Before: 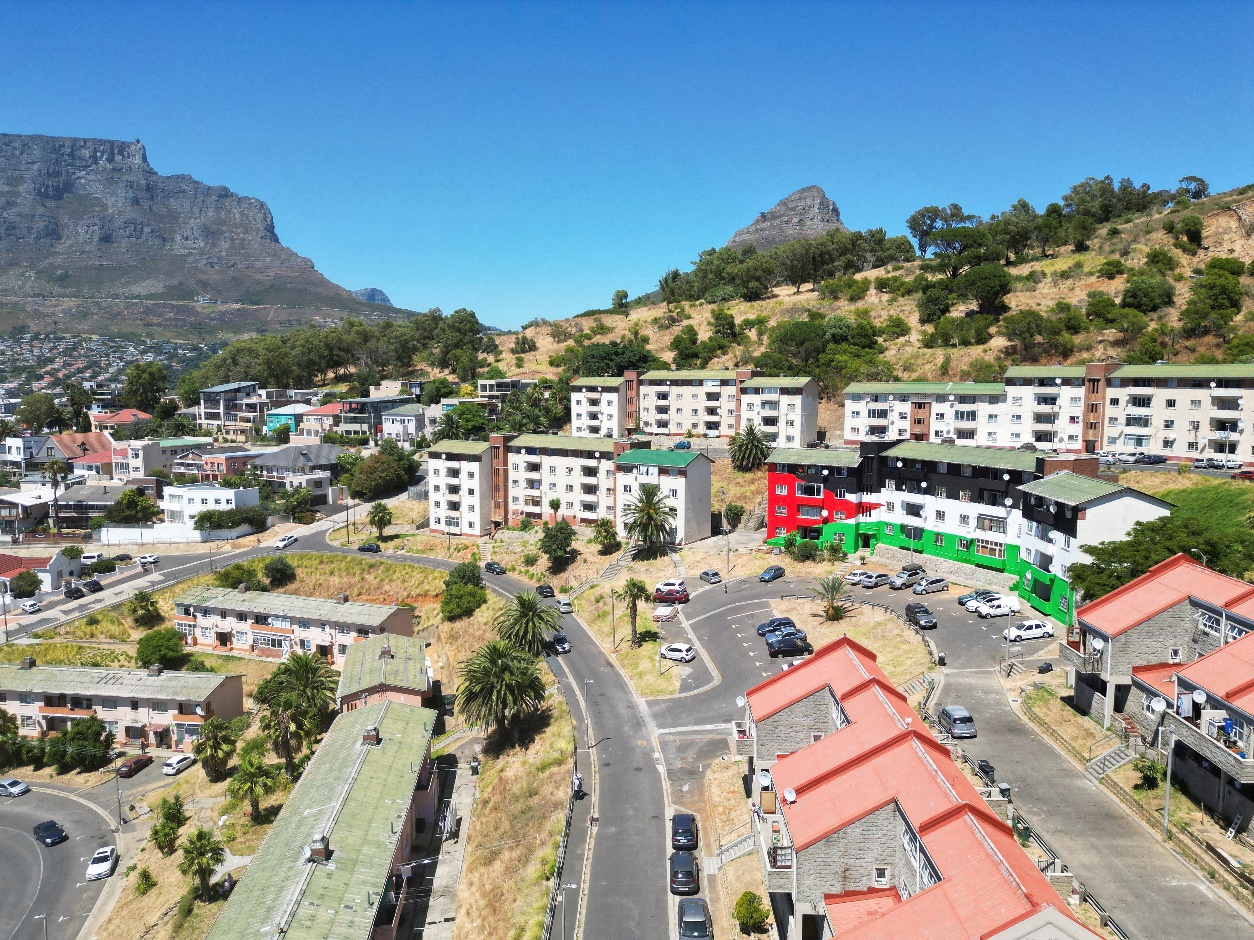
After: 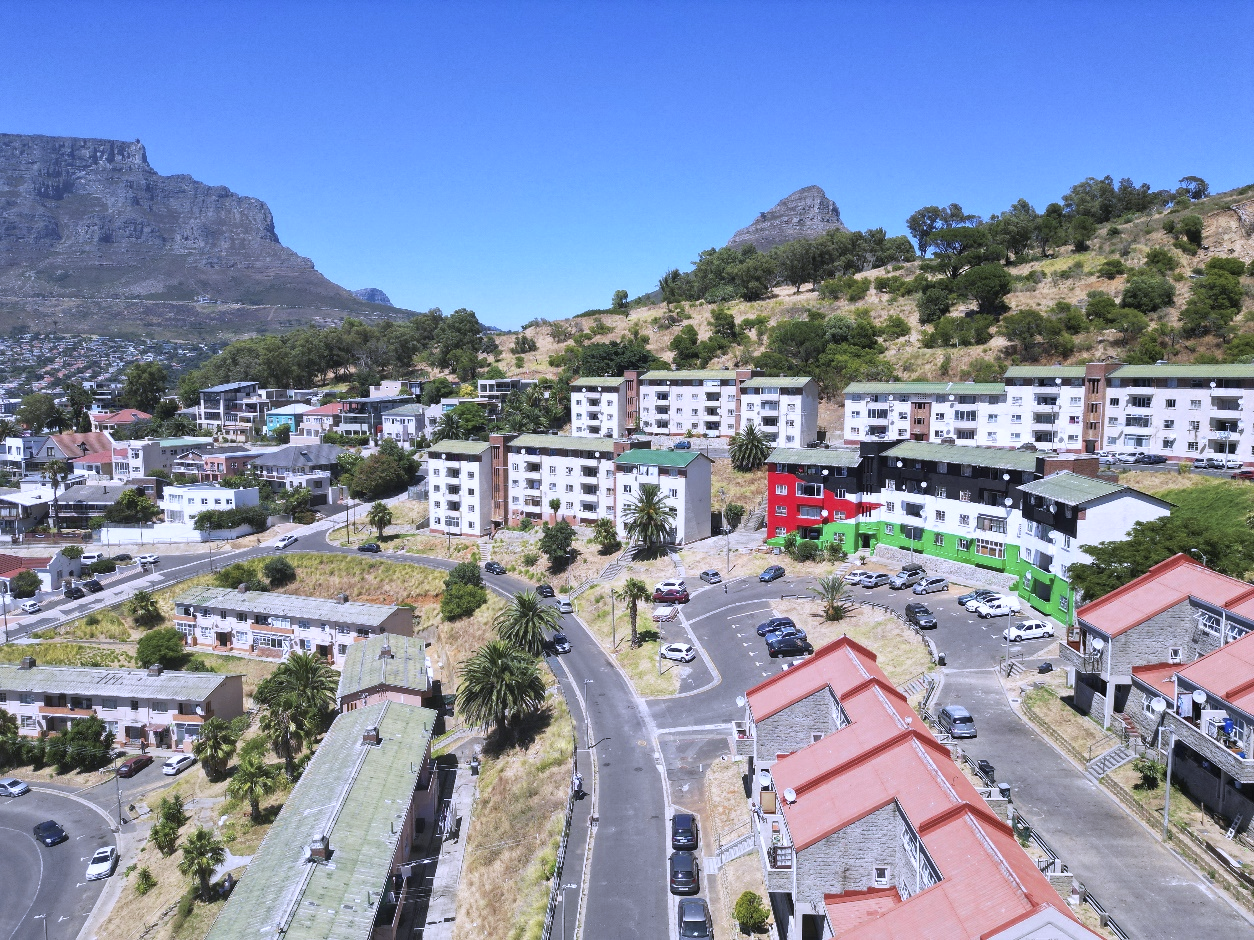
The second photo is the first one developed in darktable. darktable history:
color calibration: illuminant as shot in camera, x 0.374, y 0.393, temperature 4257.72 K
